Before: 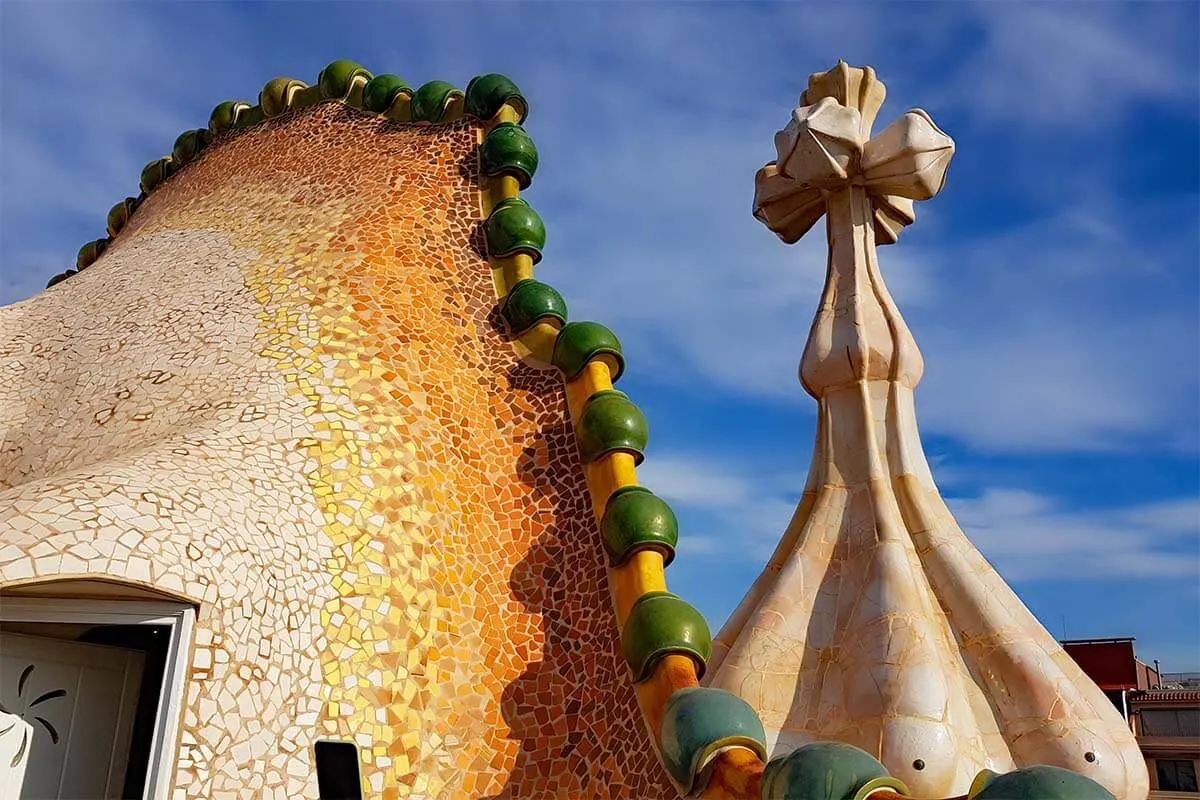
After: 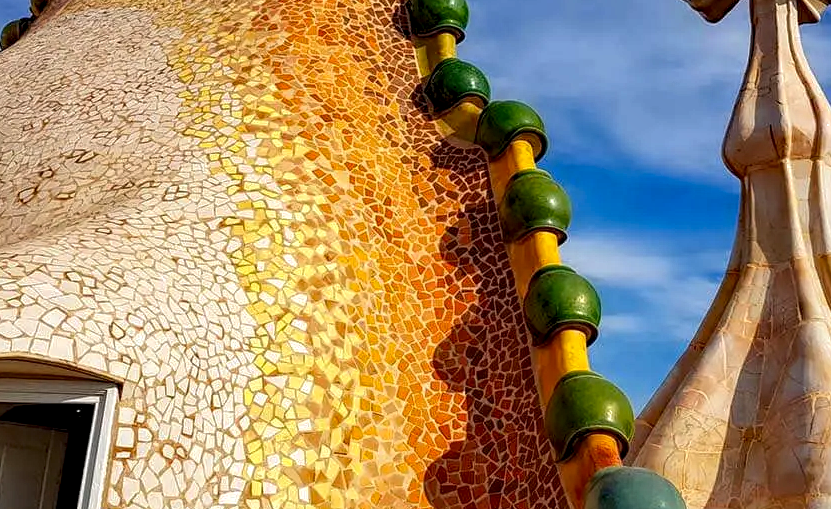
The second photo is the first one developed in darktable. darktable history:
contrast brightness saturation: contrast 0.04, saturation 0.16
crop: left 6.488%, top 27.668%, right 24.183%, bottom 8.656%
local contrast: highlights 100%, shadows 100%, detail 200%, midtone range 0.2
